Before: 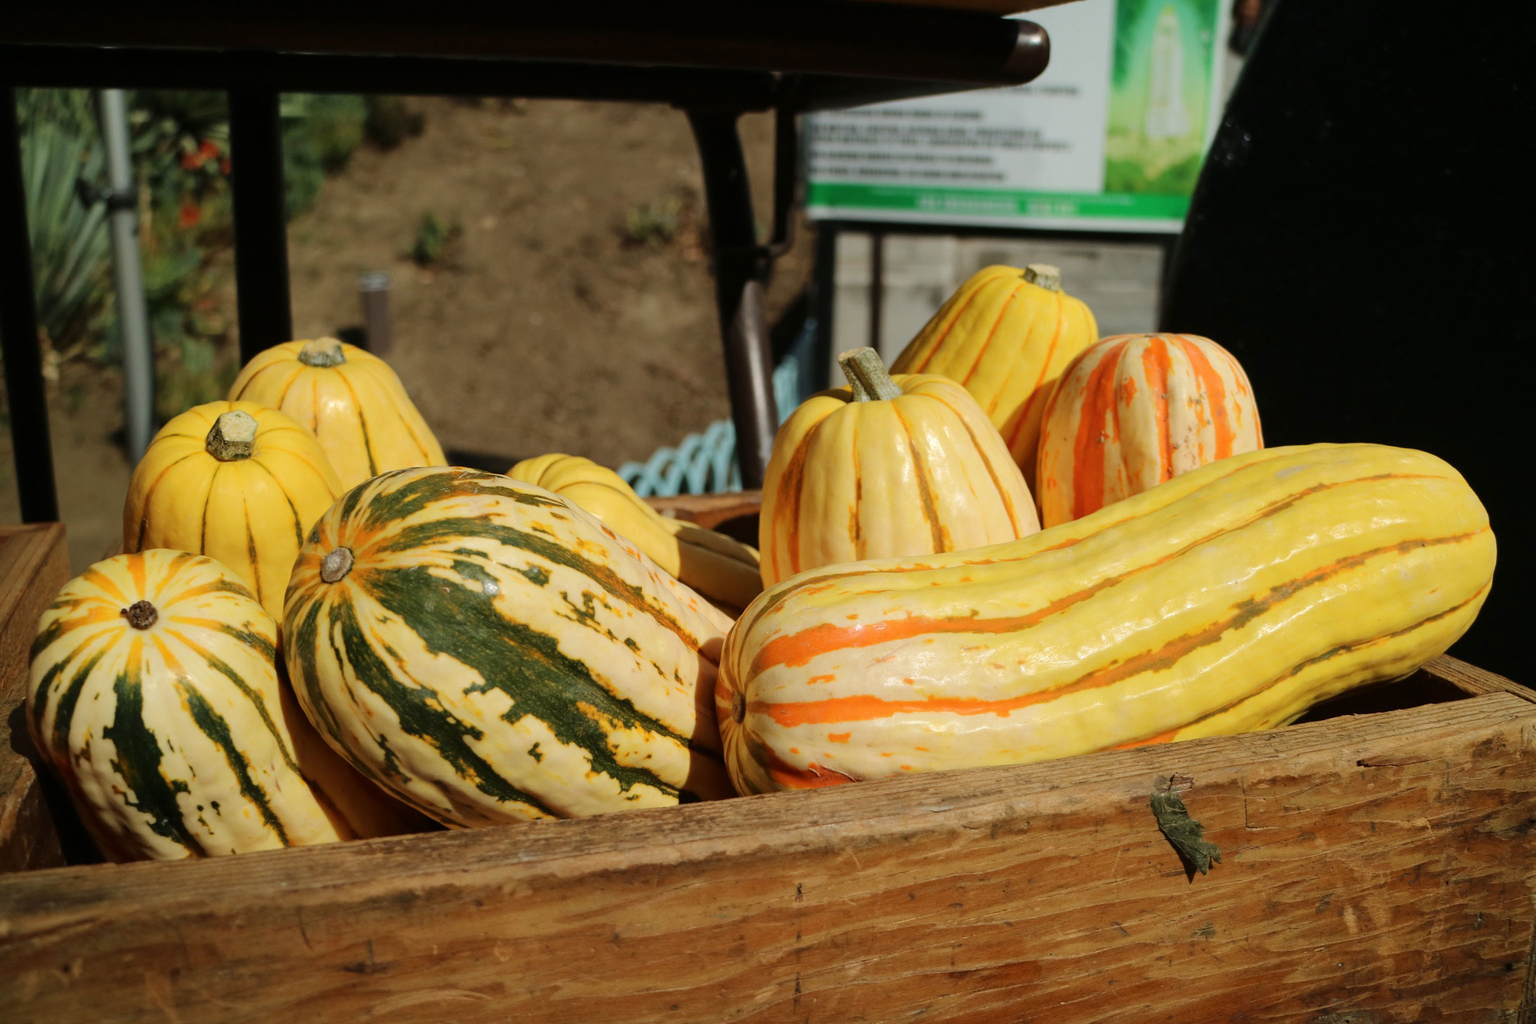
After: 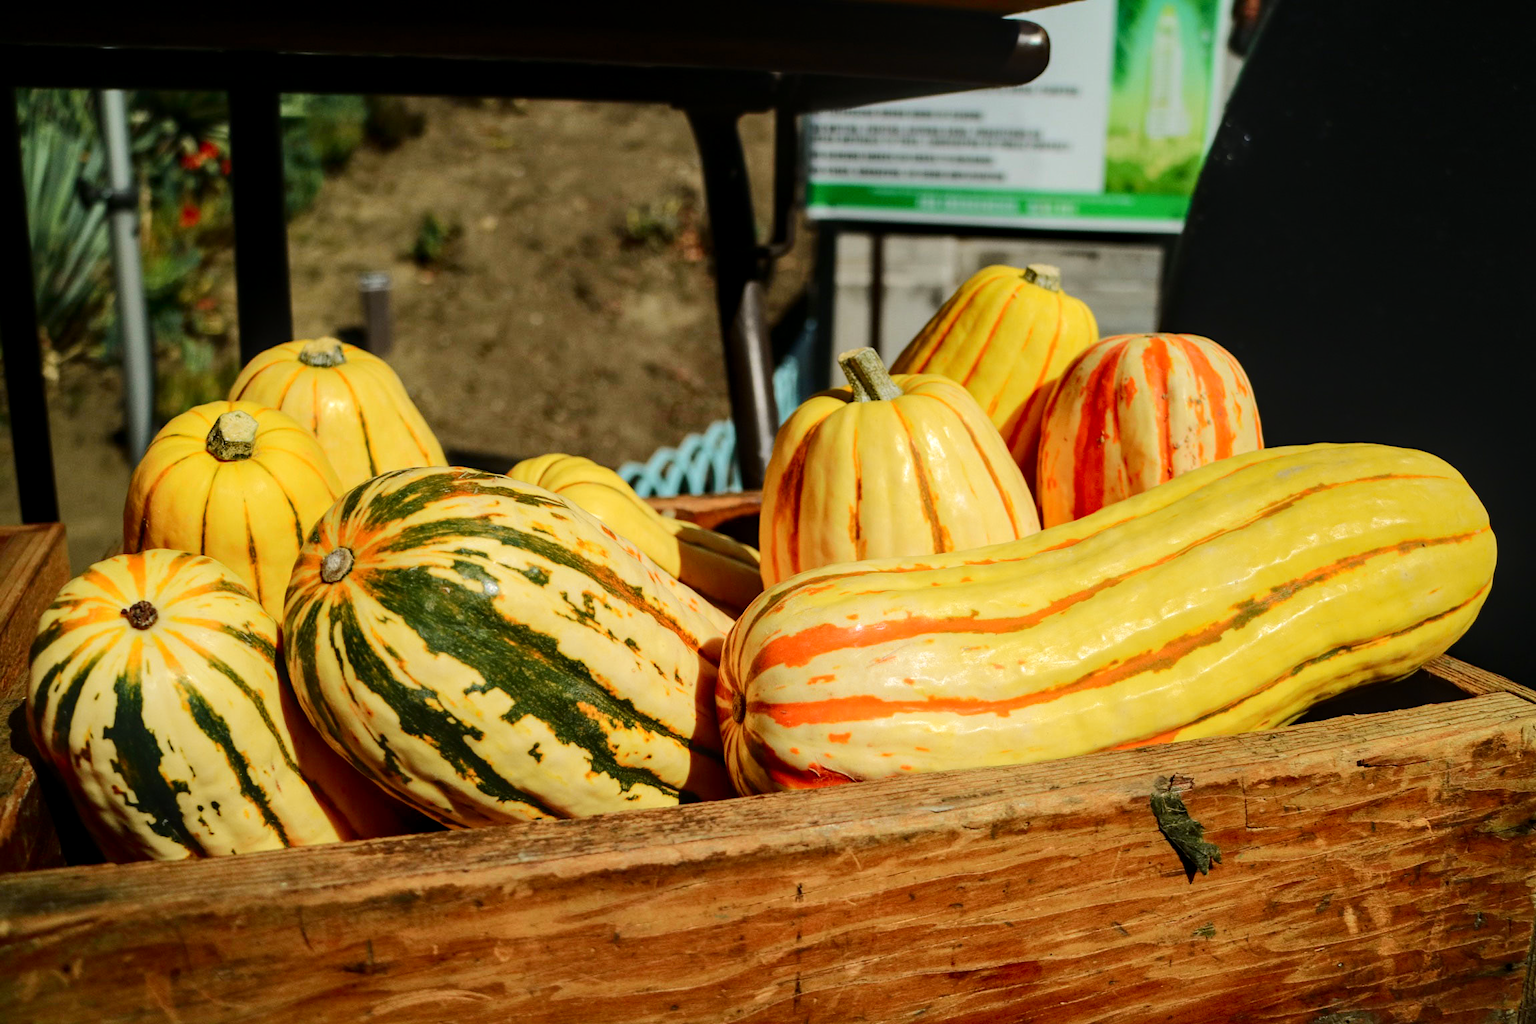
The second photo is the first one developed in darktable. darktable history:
local contrast: on, module defaults
tone curve: curves: ch0 [(0, 0) (0.126, 0.086) (0.338, 0.327) (0.494, 0.55) (0.703, 0.762) (1, 1)]; ch1 [(0, 0) (0.346, 0.324) (0.45, 0.431) (0.5, 0.5) (0.522, 0.517) (0.55, 0.578) (1, 1)]; ch2 [(0, 0) (0.44, 0.424) (0.501, 0.499) (0.554, 0.563) (0.622, 0.667) (0.707, 0.746) (1, 1)], color space Lab, independent channels, preserve colors none
